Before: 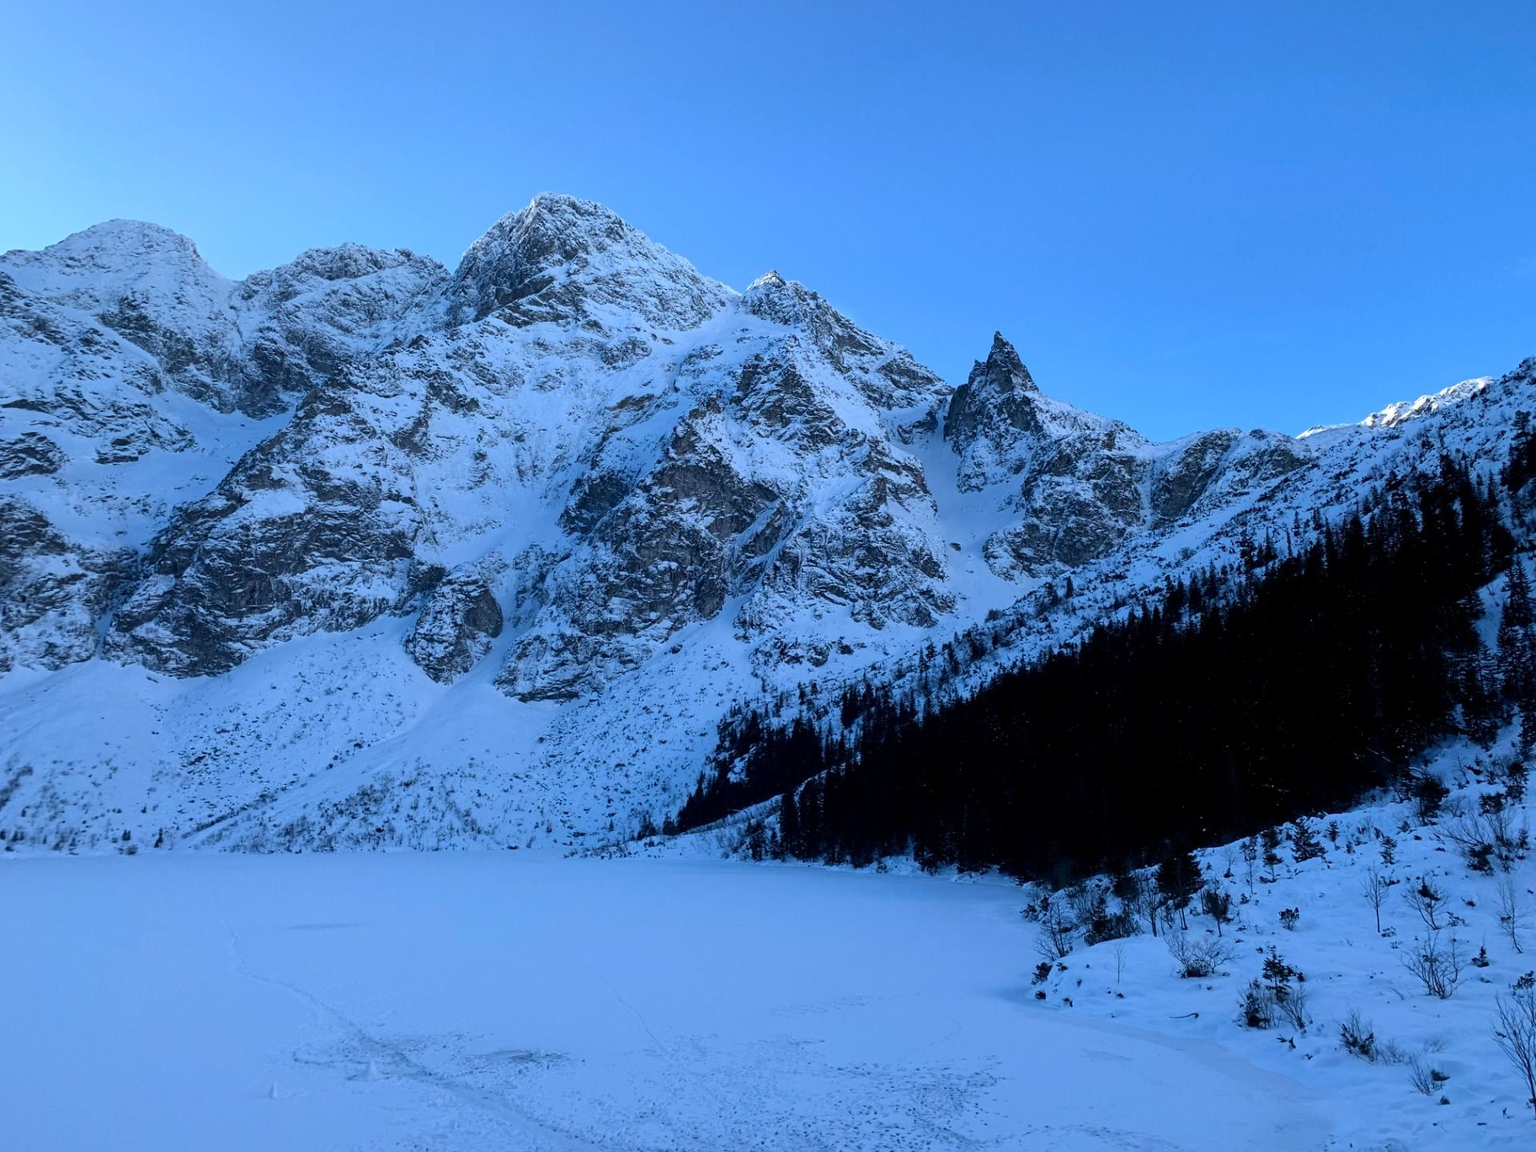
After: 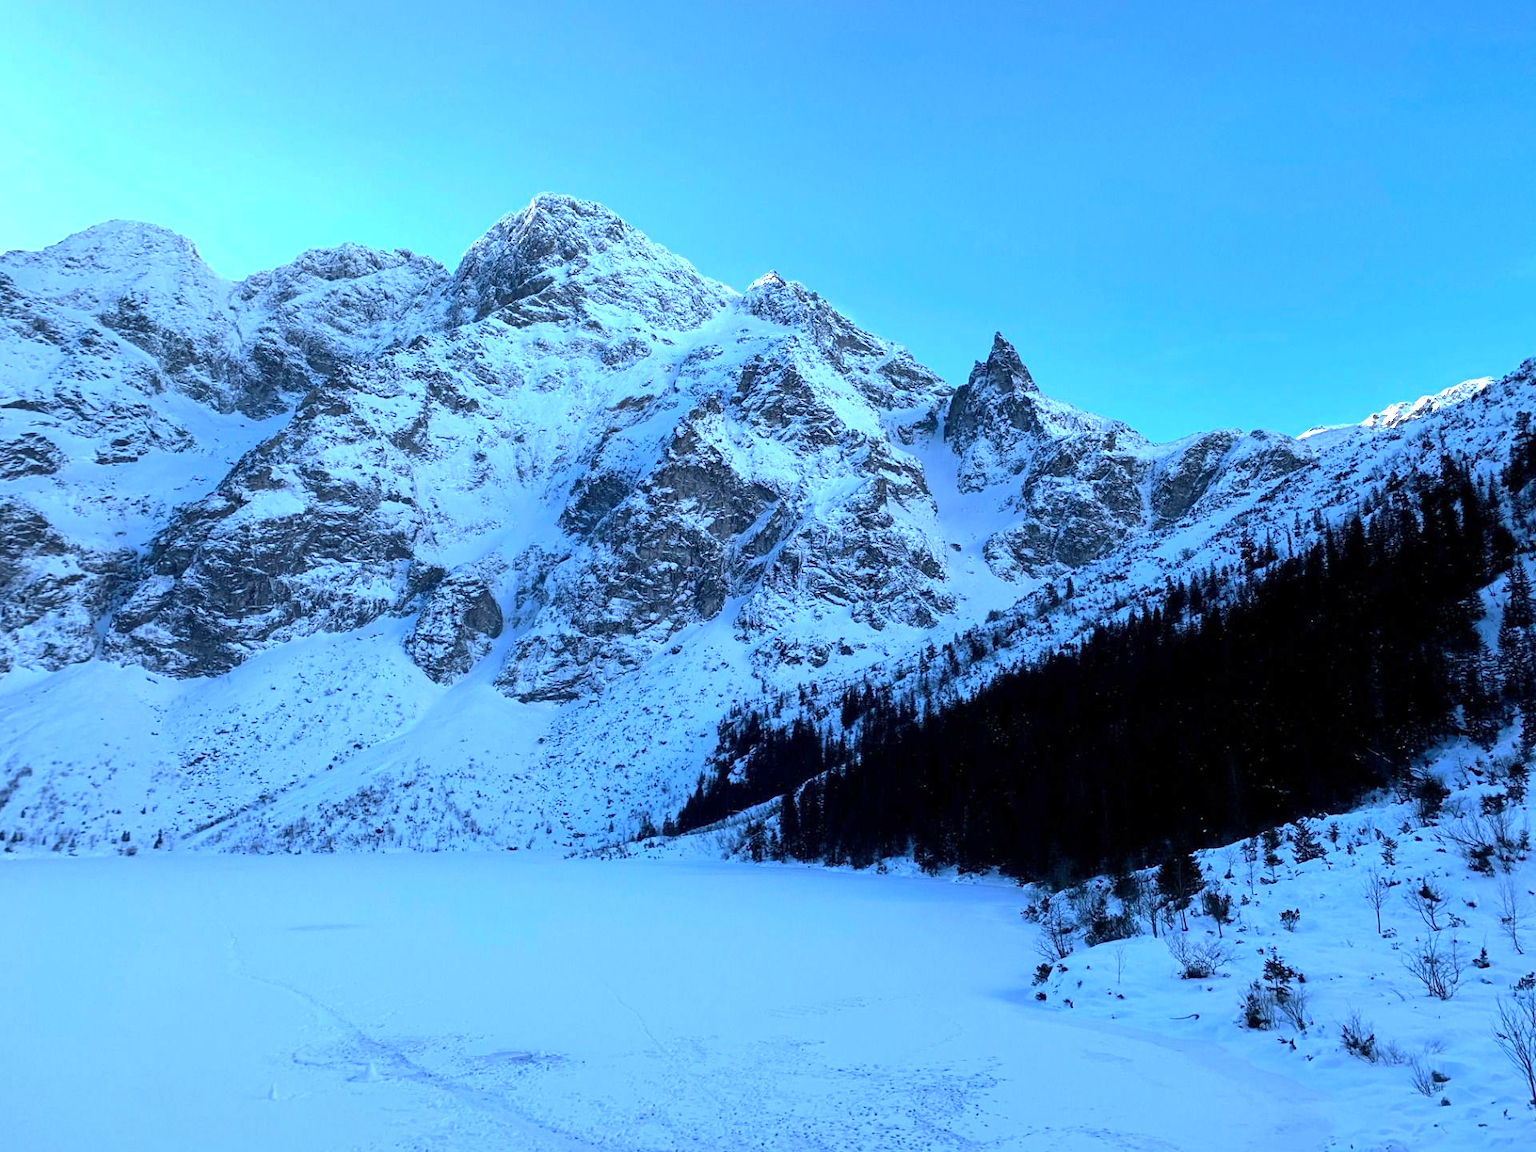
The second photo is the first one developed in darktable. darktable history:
base curve: curves: ch0 [(0, 0) (0.74, 0.67) (1, 1)], preserve colors none
exposure: exposure 0.943 EV, compensate exposure bias true, compensate highlight preservation false
crop and rotate: left 0.102%, bottom 0.003%
